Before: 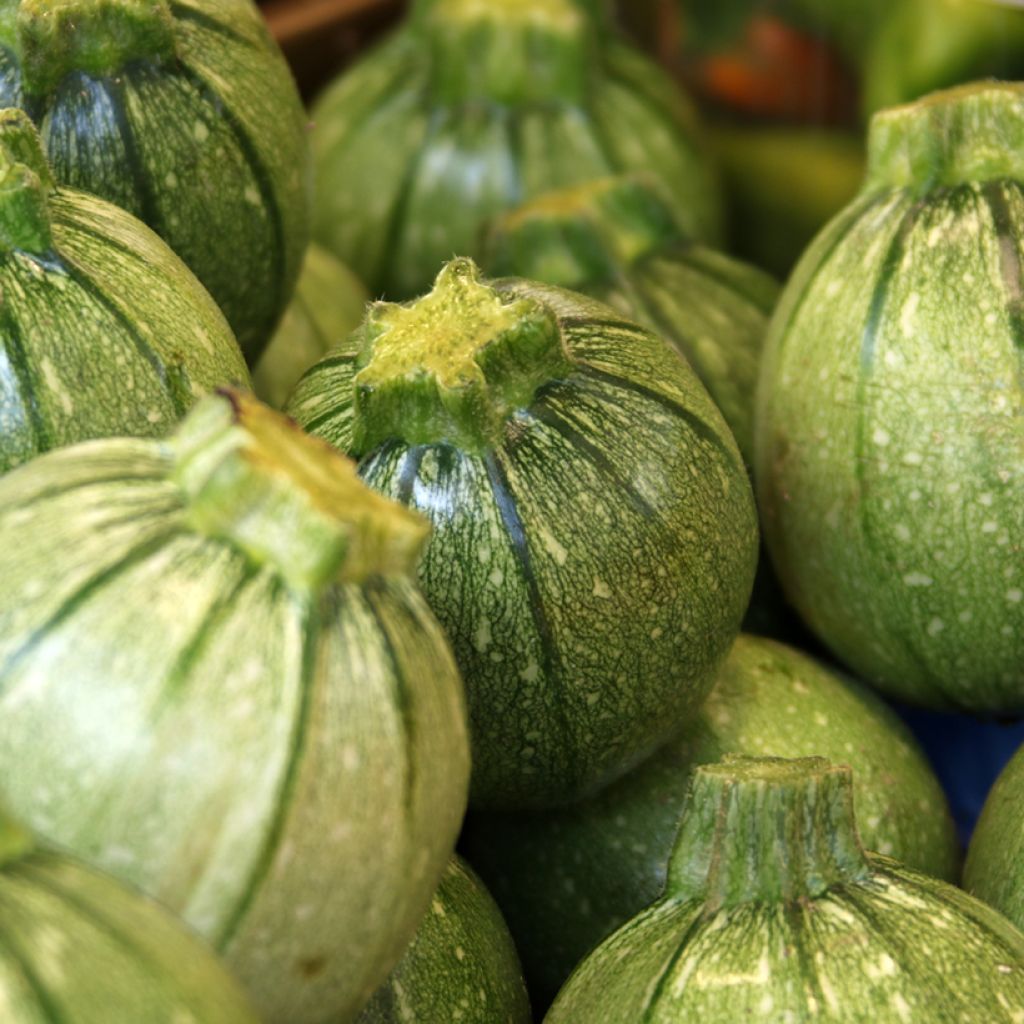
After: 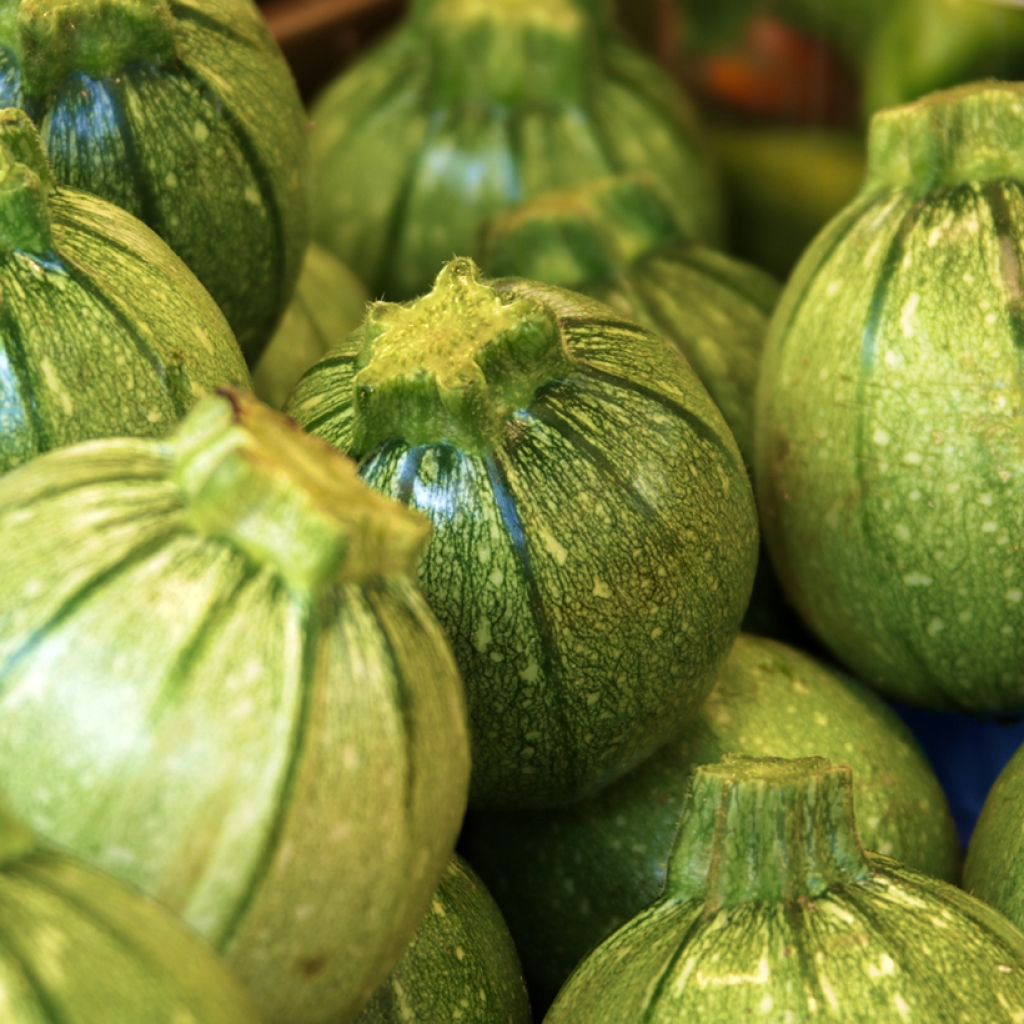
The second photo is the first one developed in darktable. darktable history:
velvia: strength 56.13%
tone equalizer: edges refinement/feathering 500, mask exposure compensation -1.57 EV, preserve details no
